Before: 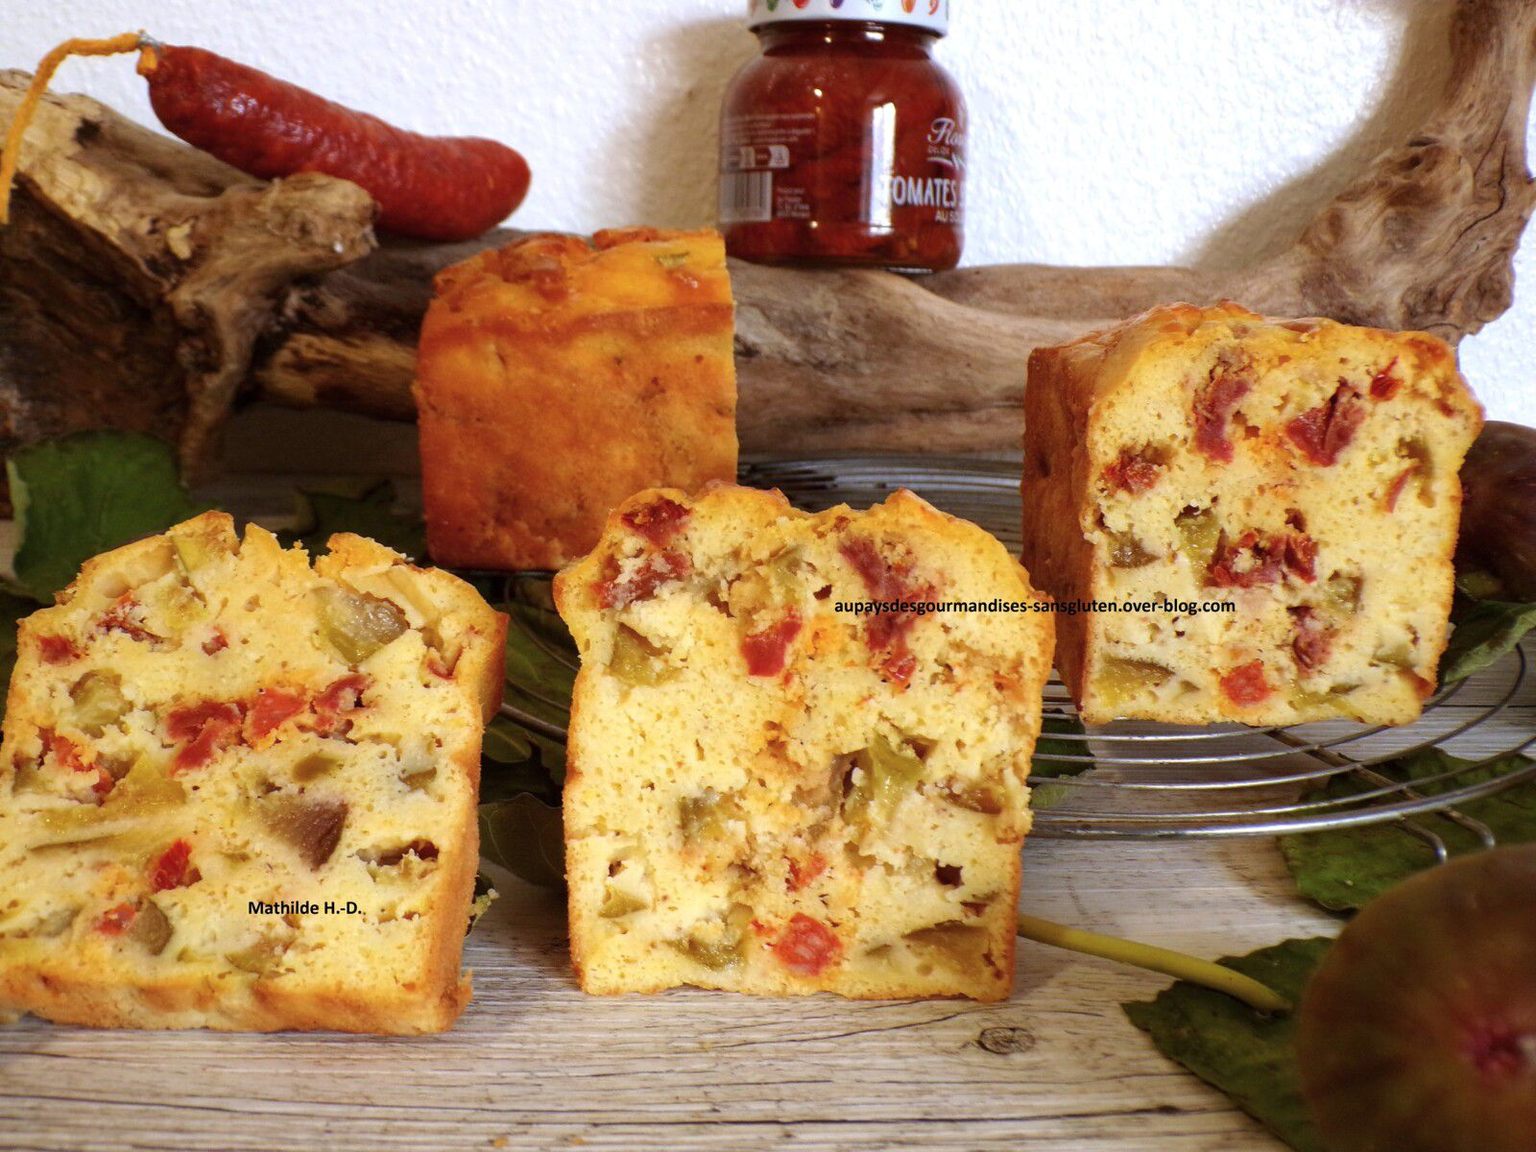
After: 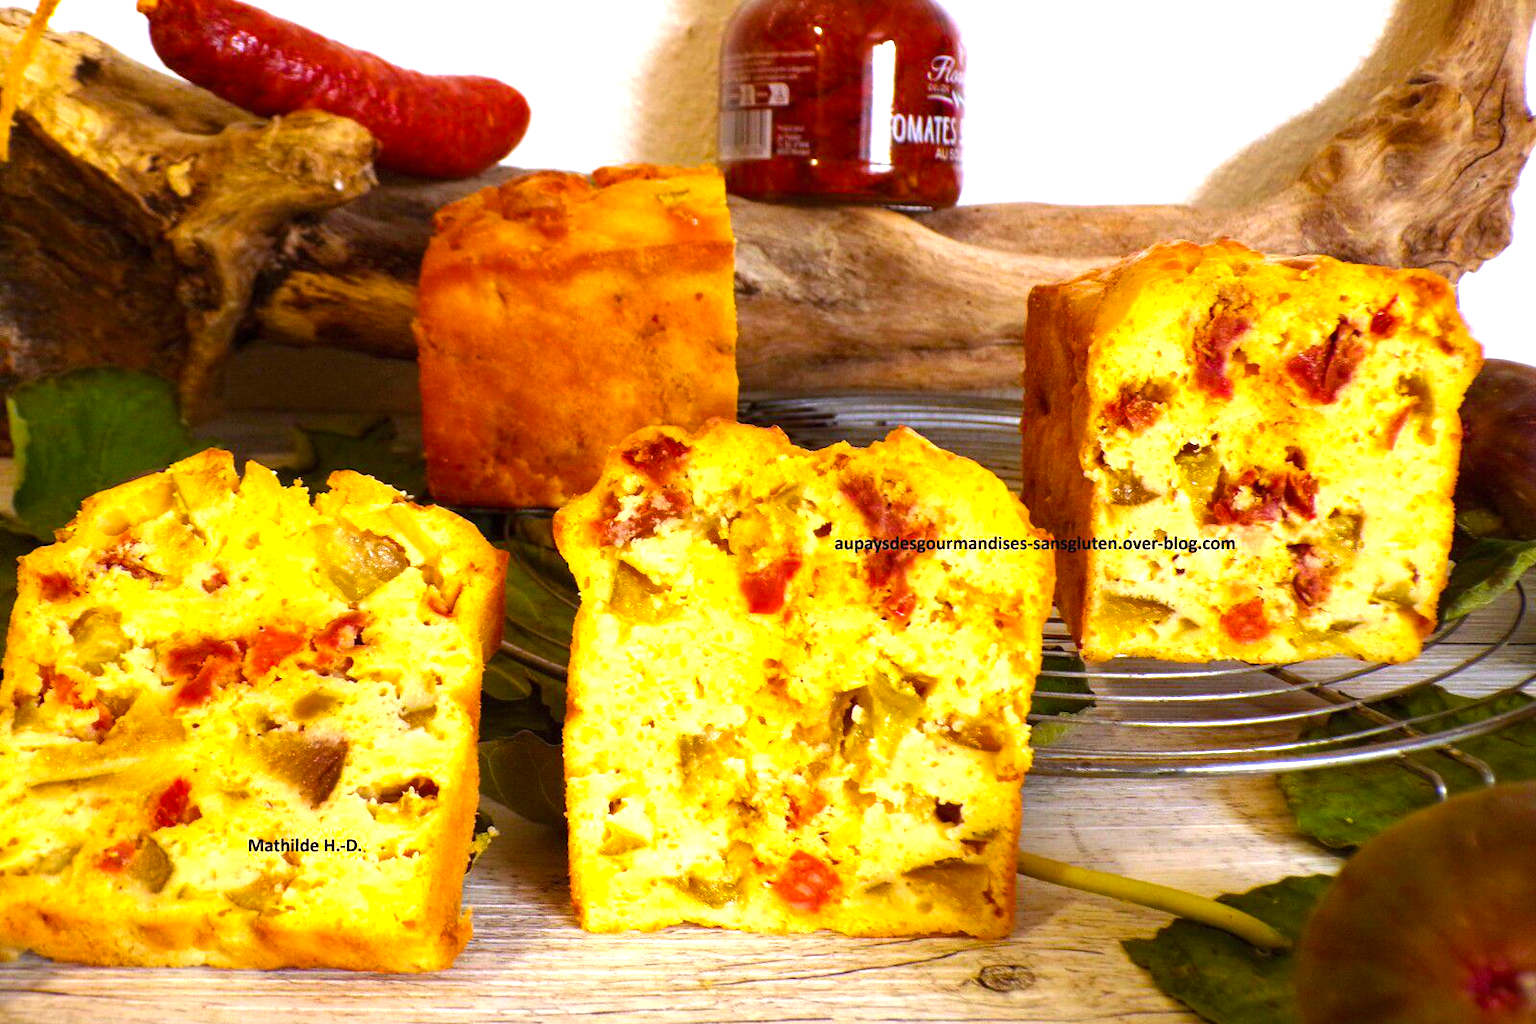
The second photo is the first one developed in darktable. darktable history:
crop and rotate: top 5.47%, bottom 5.61%
color balance rgb: shadows lift › hue 87.18°, highlights gain › chroma 0.737%, highlights gain › hue 57.12°, perceptual saturation grading › global saturation 29.595%, perceptual brilliance grading › global brilliance 29.594%, global vibrance 20%
exposure: compensate exposure bias true, compensate highlight preservation false
